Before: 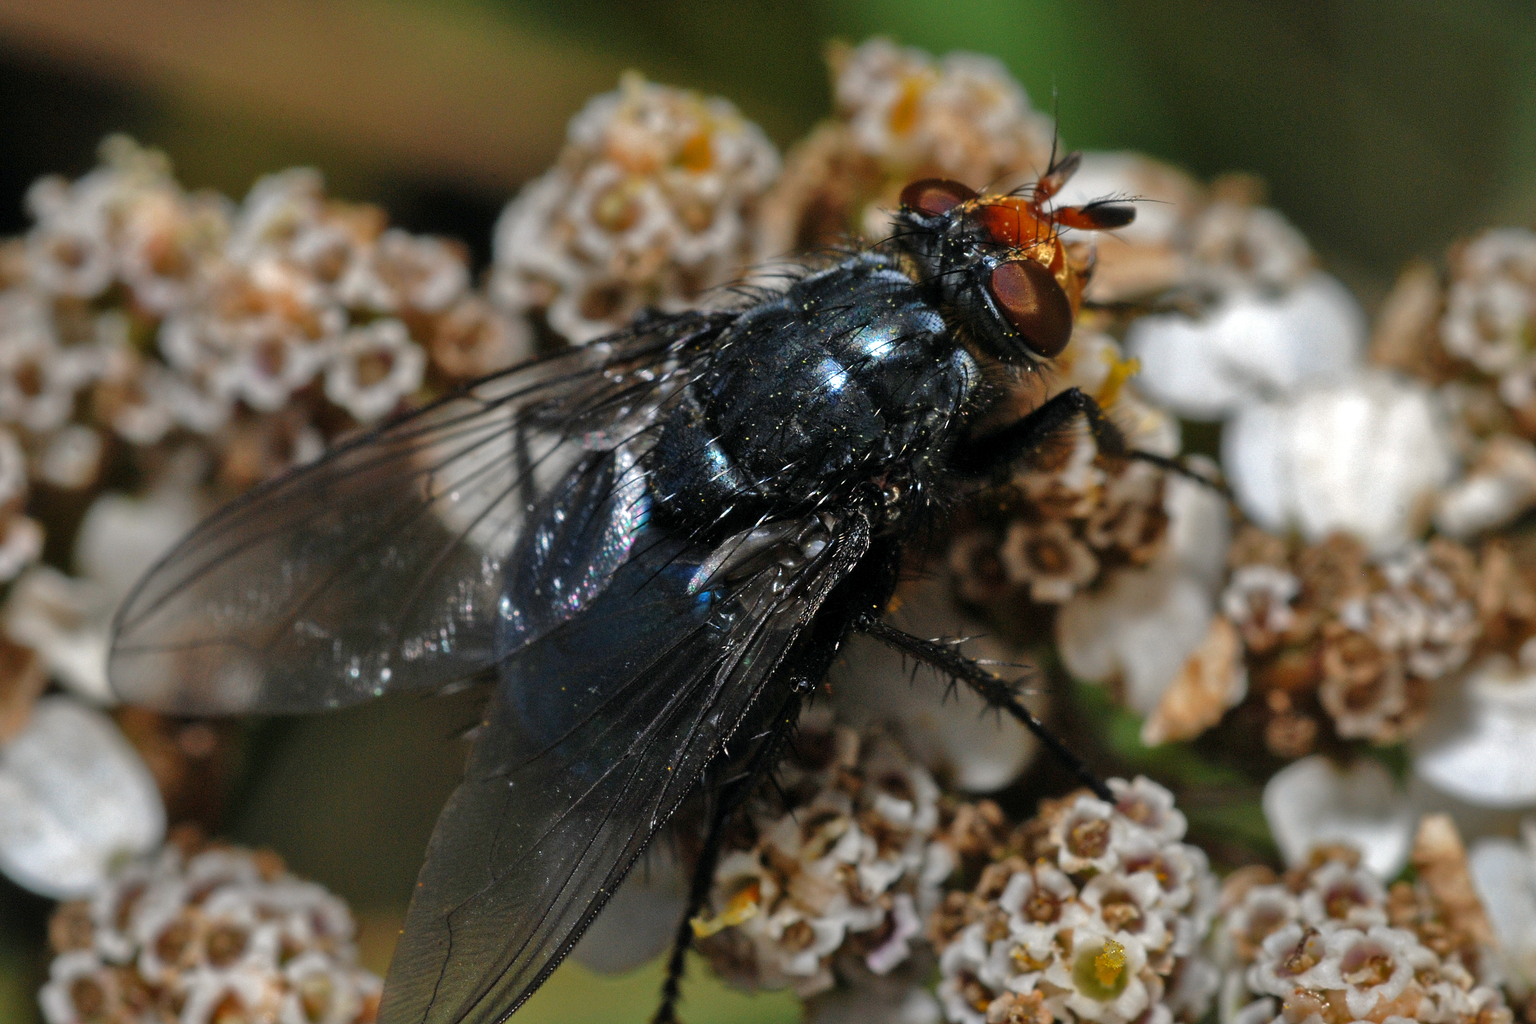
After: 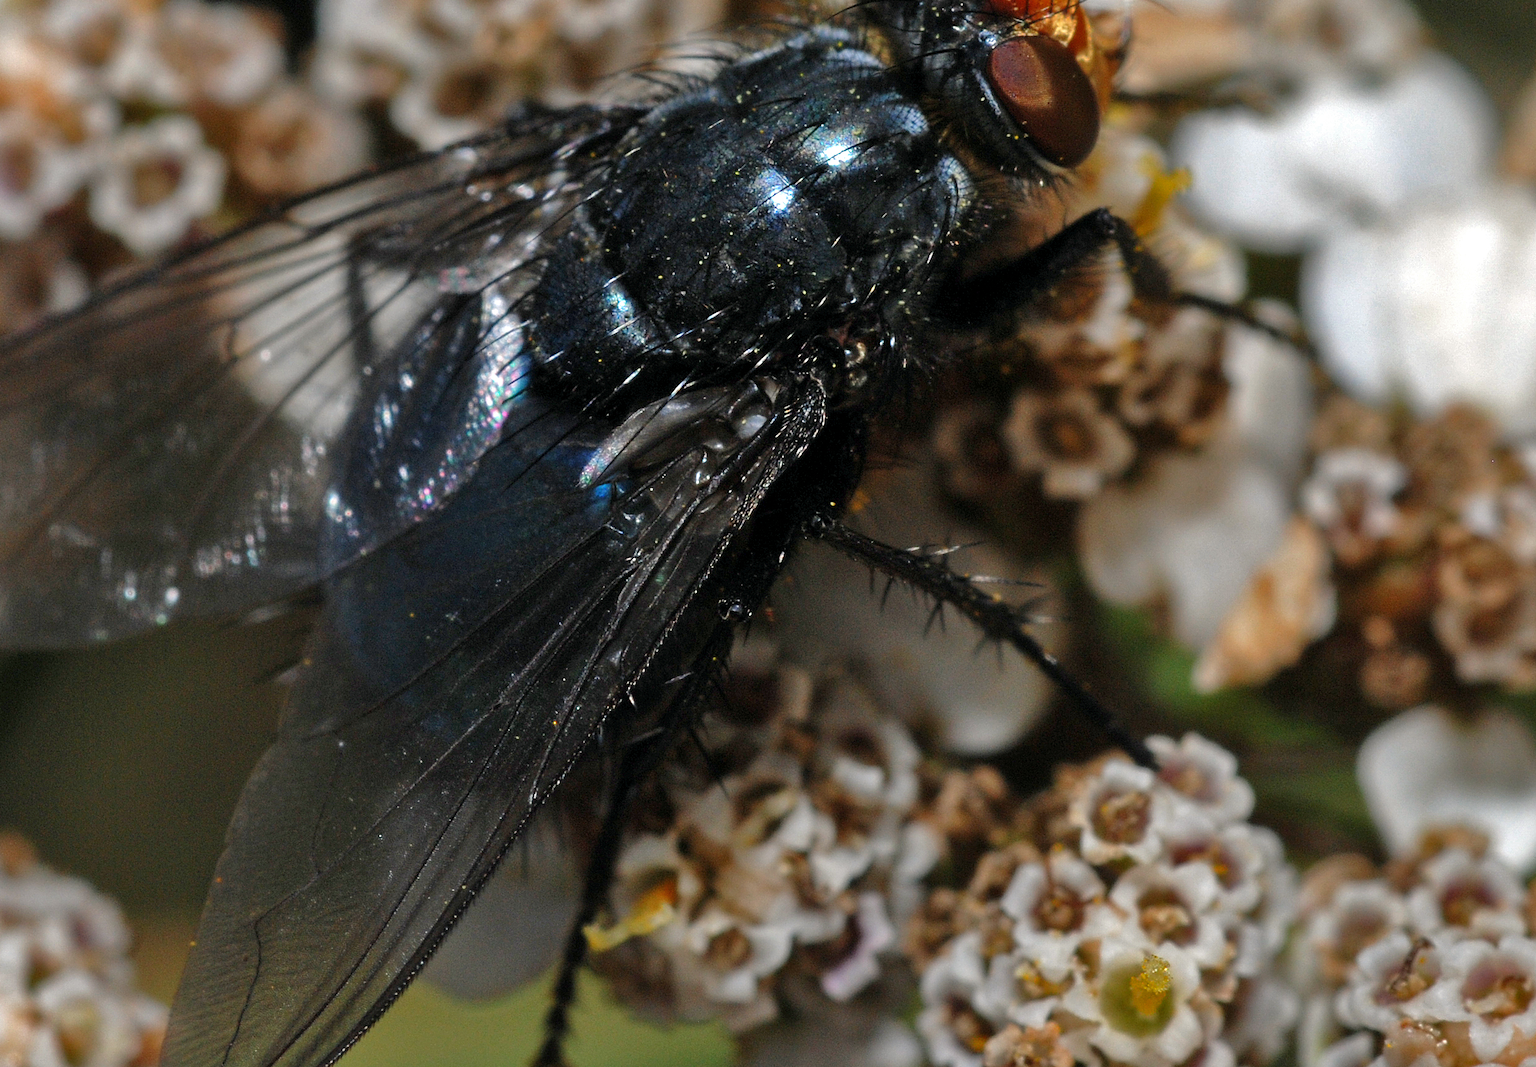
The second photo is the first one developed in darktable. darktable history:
crop: left 16.871%, top 22.857%, right 9.116%
exposure: compensate highlight preservation false
